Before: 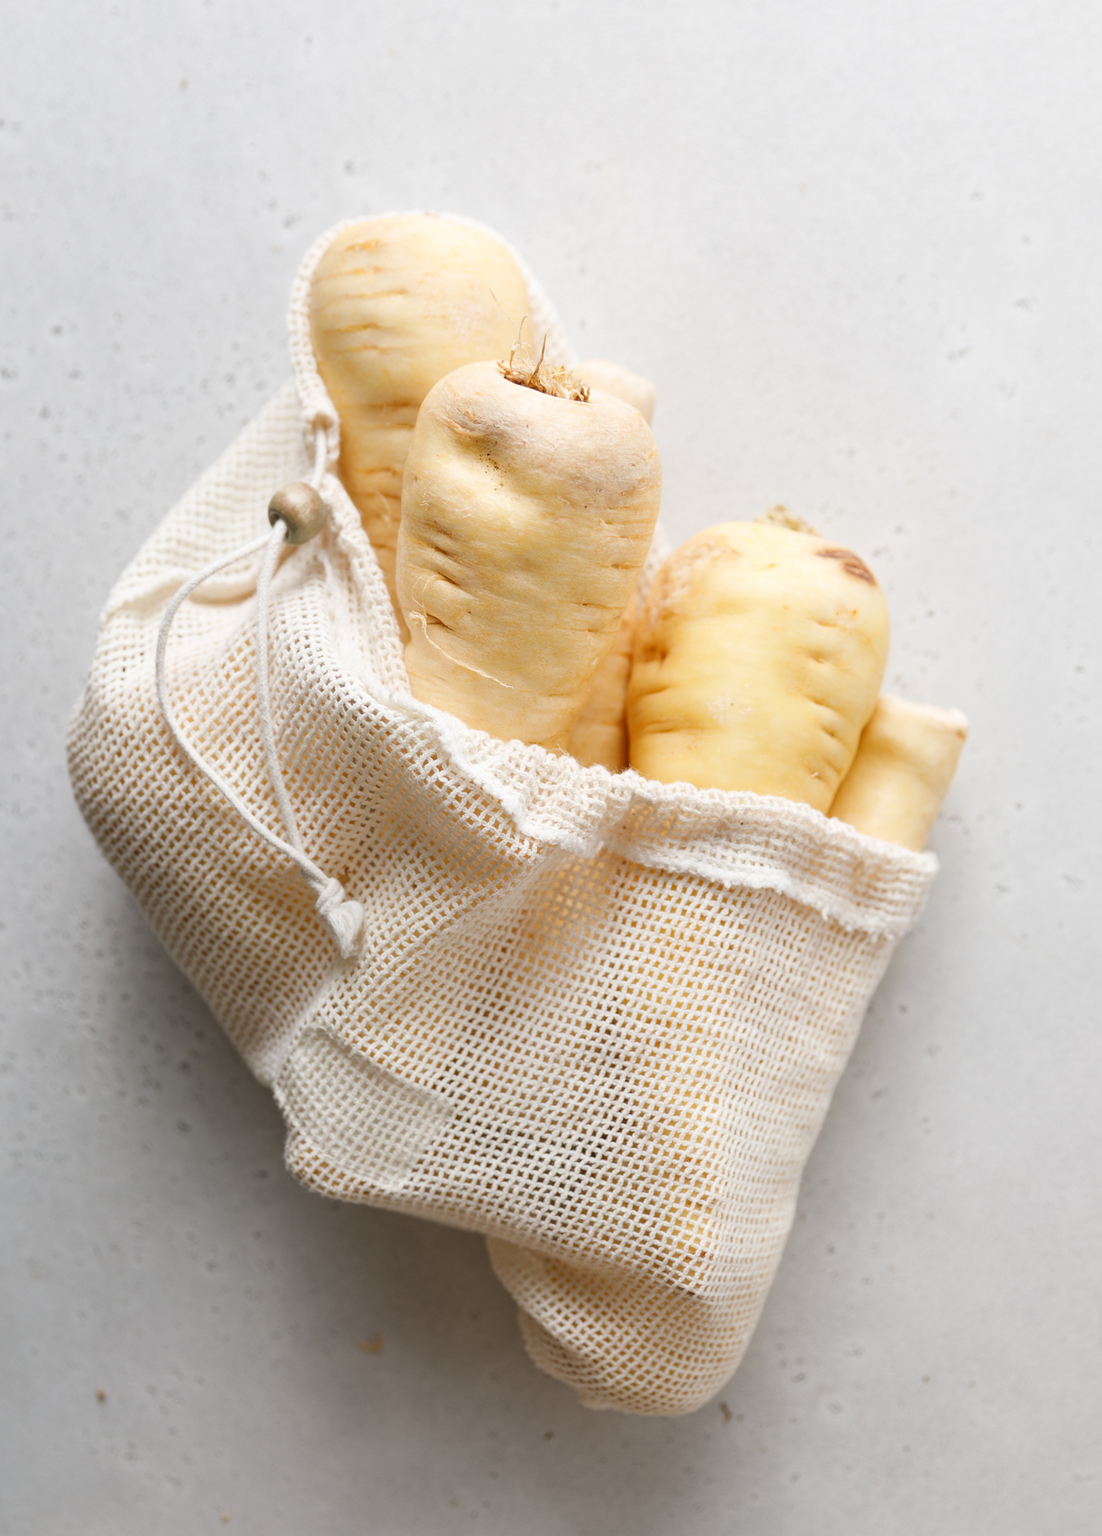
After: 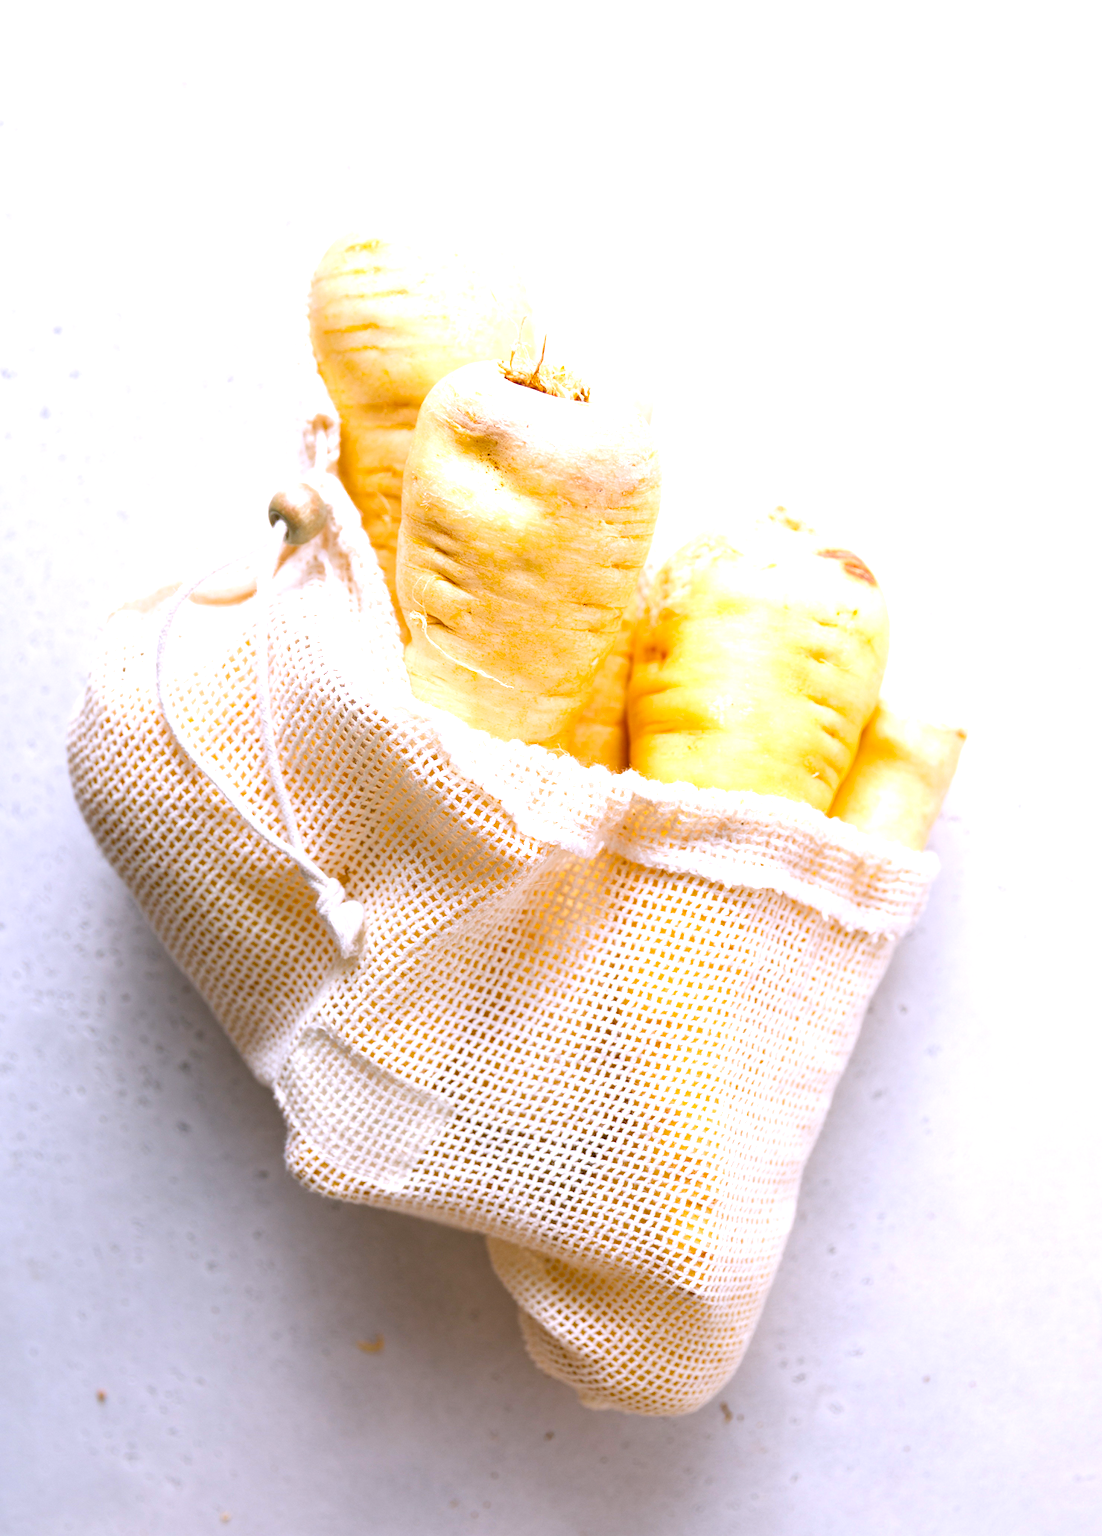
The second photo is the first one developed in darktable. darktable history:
color balance rgb: linear chroma grading › global chroma 10%, perceptual saturation grading › global saturation 30%, global vibrance 10%
exposure: black level correction 0, exposure 0.7 EV, compensate exposure bias true, compensate highlight preservation false
white balance: red 1.004, blue 1.096
